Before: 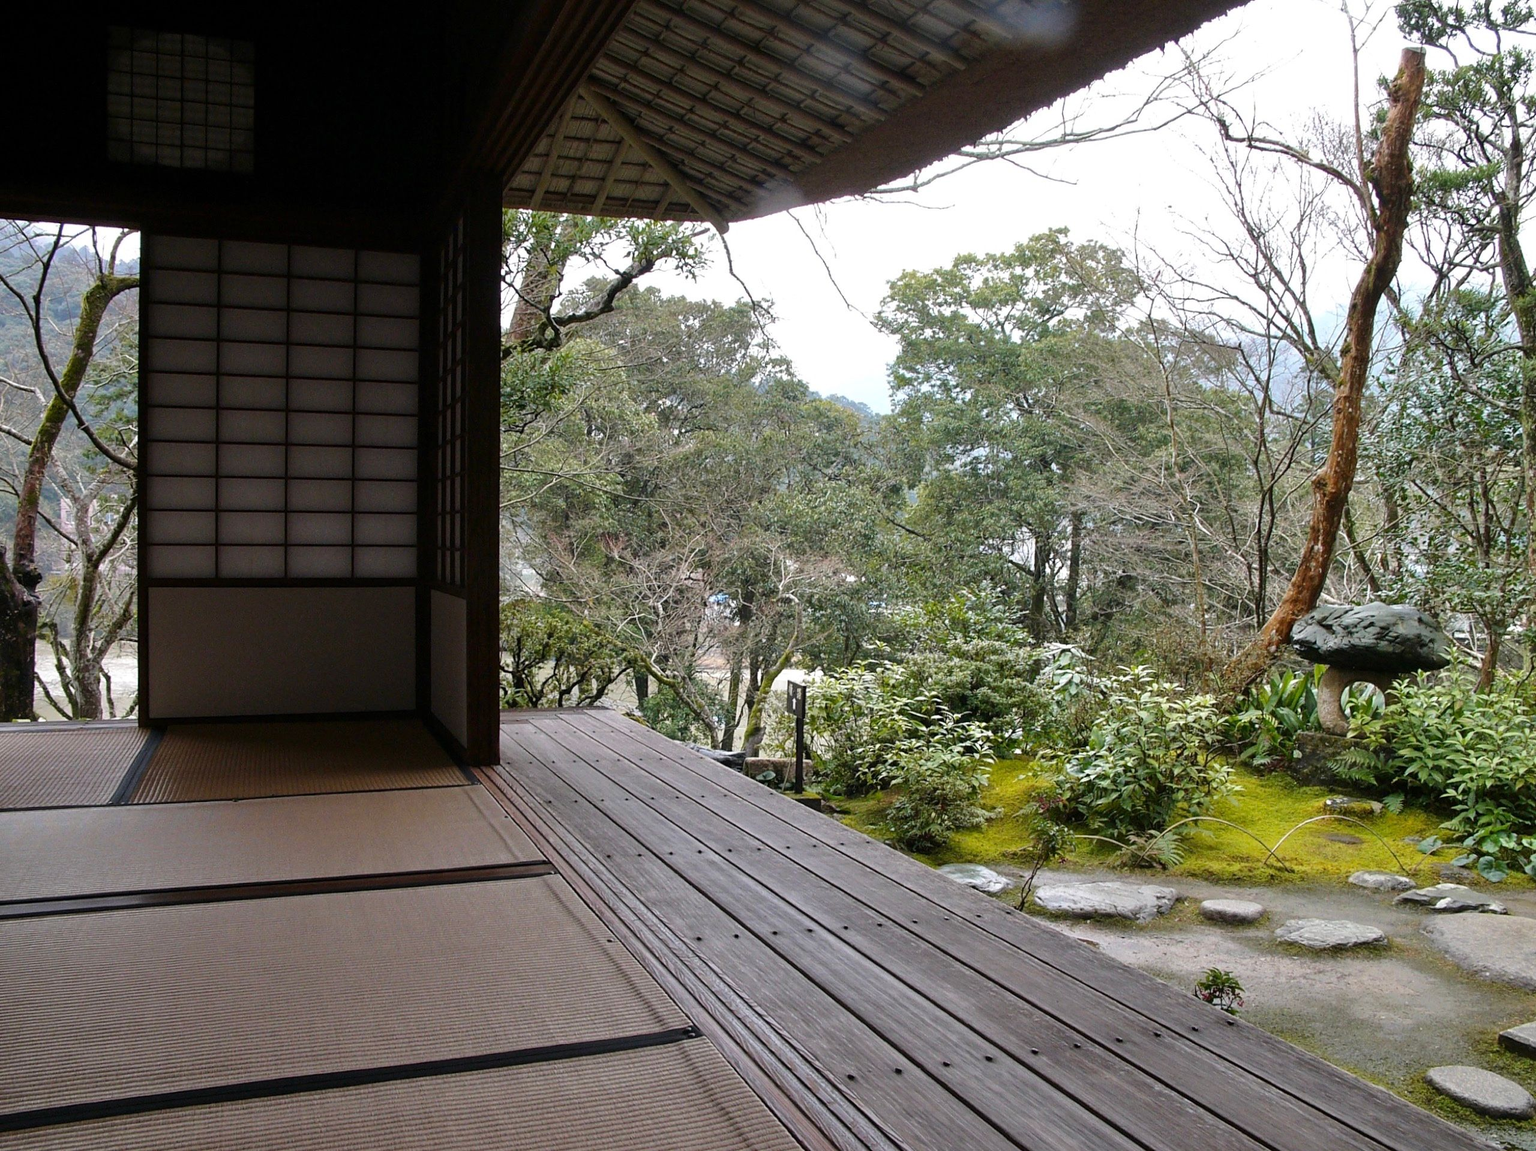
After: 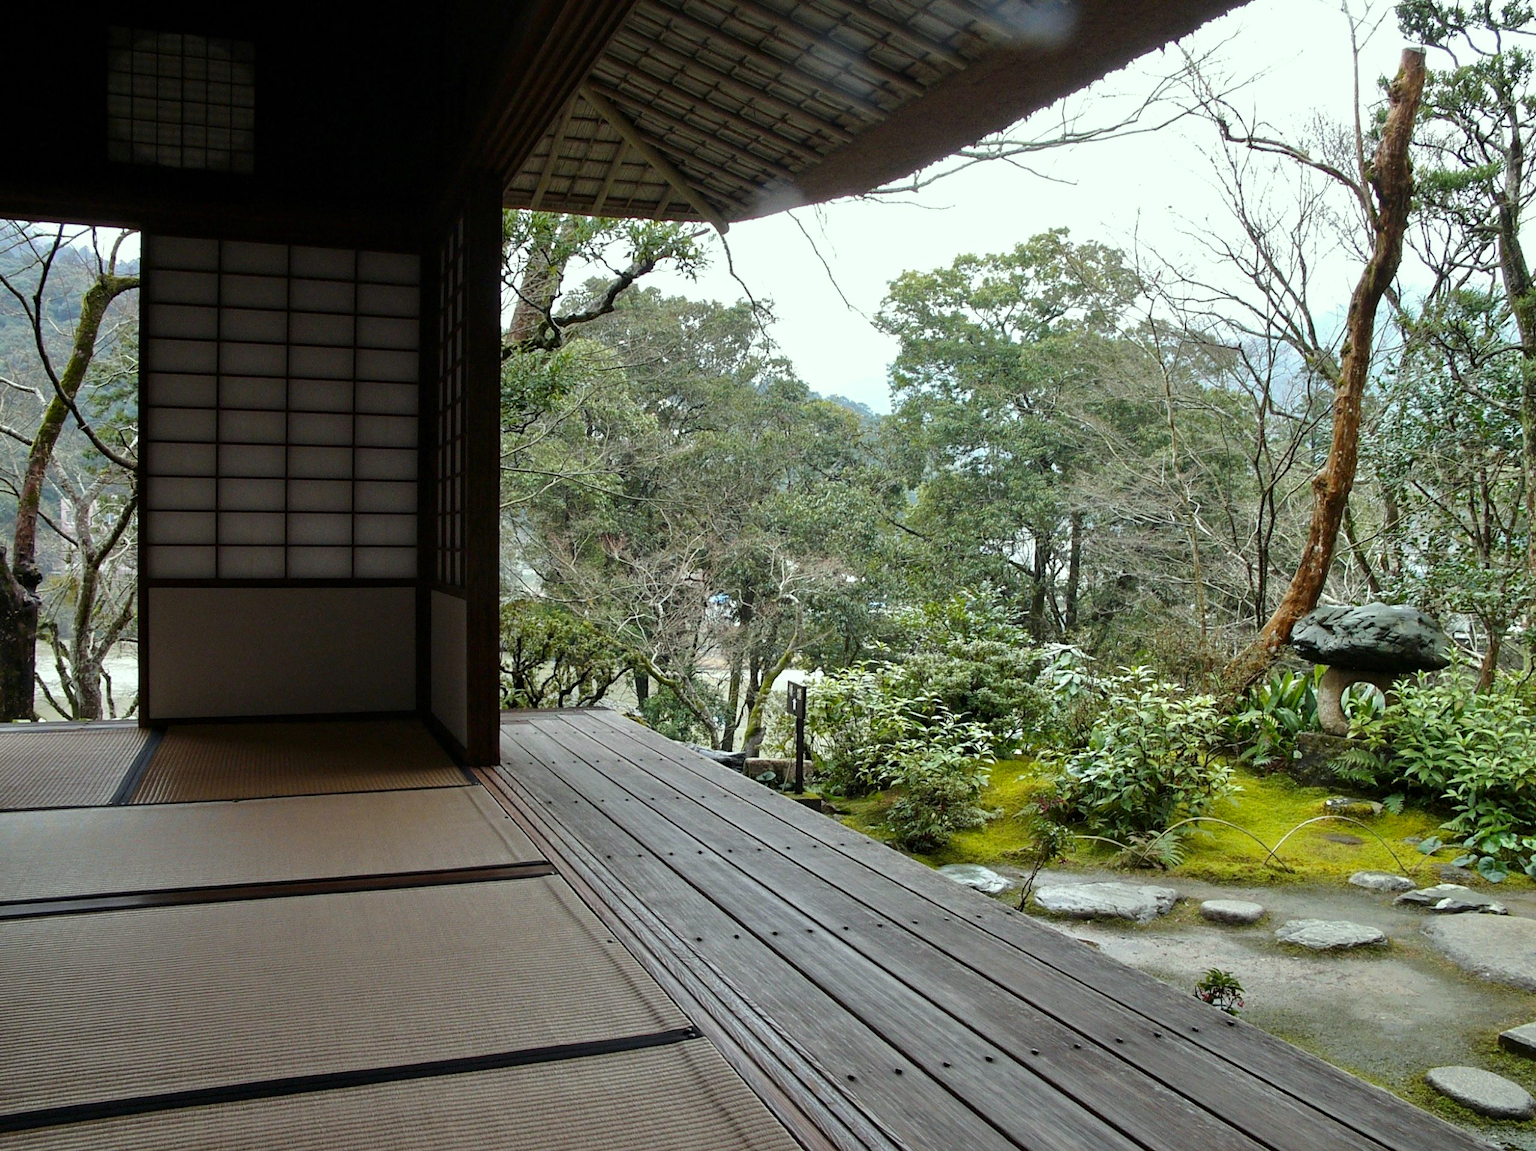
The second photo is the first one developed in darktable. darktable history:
contrast equalizer: octaves 7, y [[0.5, 0.486, 0.447, 0.446, 0.489, 0.5], [0.5 ×6], [0.5 ×6], [0 ×6], [0 ×6]], mix -0.307
color correction: highlights a* -7.93, highlights b* 3.72
